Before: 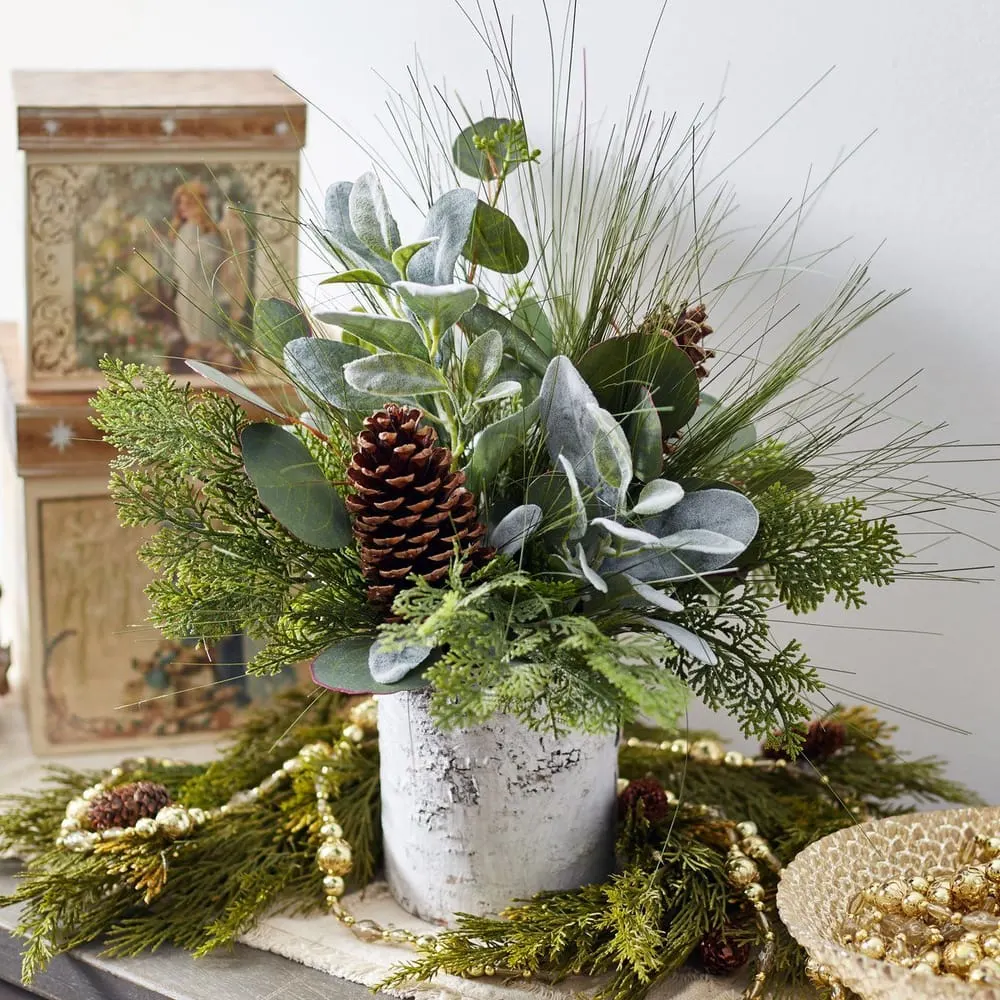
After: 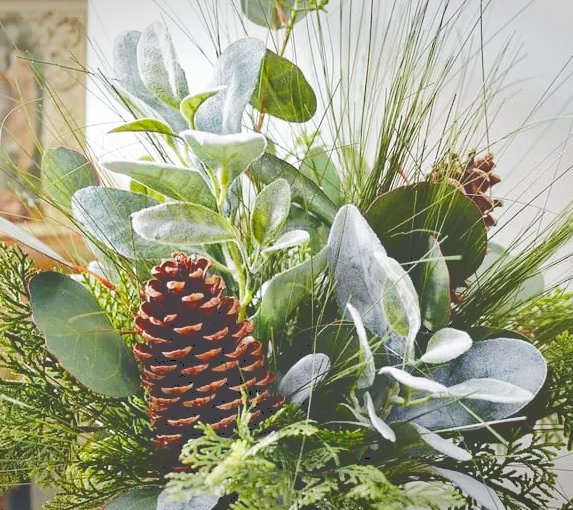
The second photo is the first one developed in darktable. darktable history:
crop: left 21.211%, top 15.166%, right 21.428%, bottom 33.76%
base curve: curves: ch0 [(0, 0) (0.028, 0.03) (0.121, 0.232) (0.46, 0.748) (0.859, 0.968) (1, 1)], preserve colors none
vignetting: fall-off start 100.36%, brightness -0.312, saturation -0.063, width/height ratio 1.322
tone curve: curves: ch0 [(0, 0) (0.003, 0.277) (0.011, 0.277) (0.025, 0.279) (0.044, 0.282) (0.069, 0.286) (0.1, 0.289) (0.136, 0.294) (0.177, 0.318) (0.224, 0.345) (0.277, 0.379) (0.335, 0.425) (0.399, 0.481) (0.468, 0.542) (0.543, 0.594) (0.623, 0.662) (0.709, 0.731) (0.801, 0.792) (0.898, 0.851) (1, 1)], color space Lab, independent channels, preserve colors none
